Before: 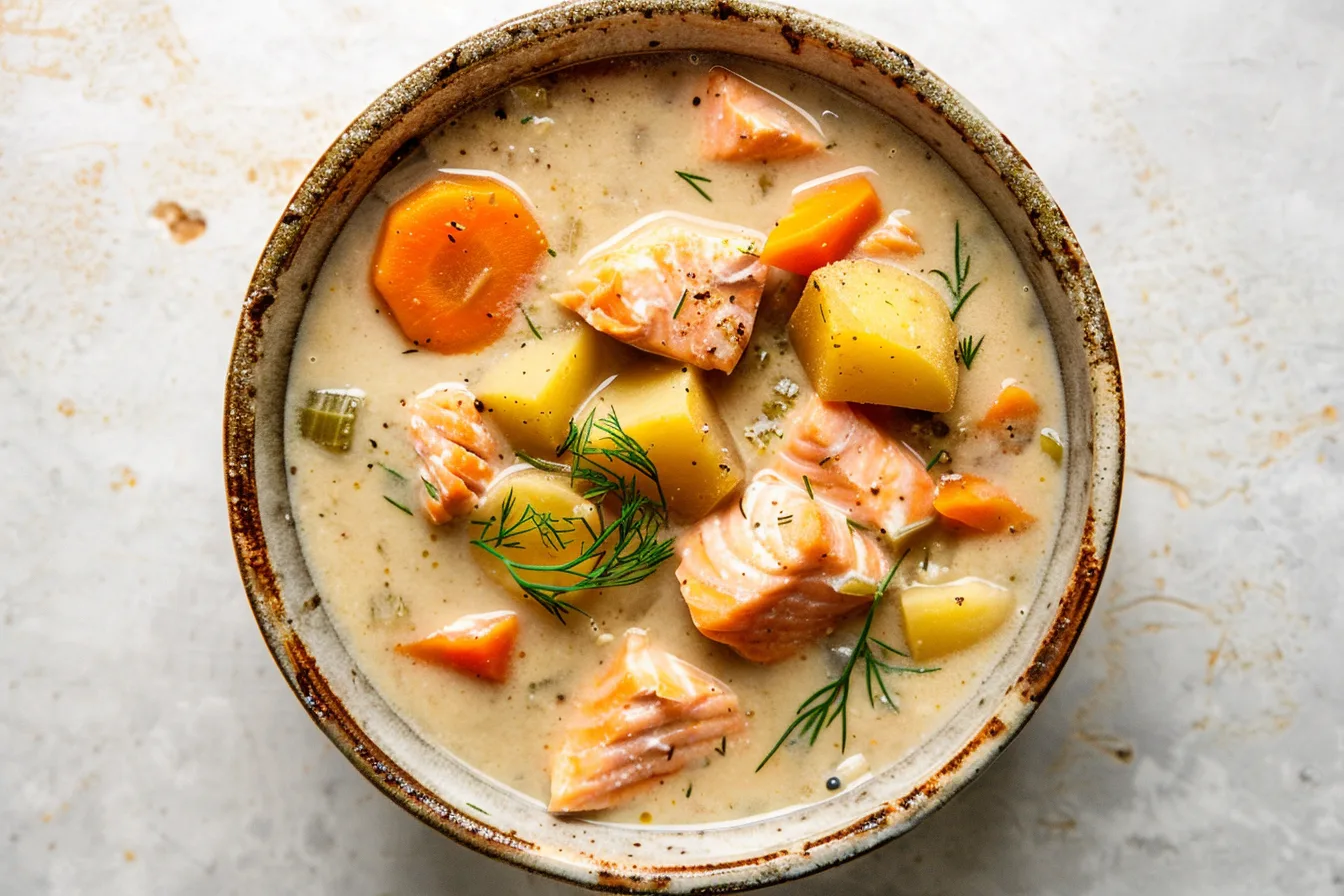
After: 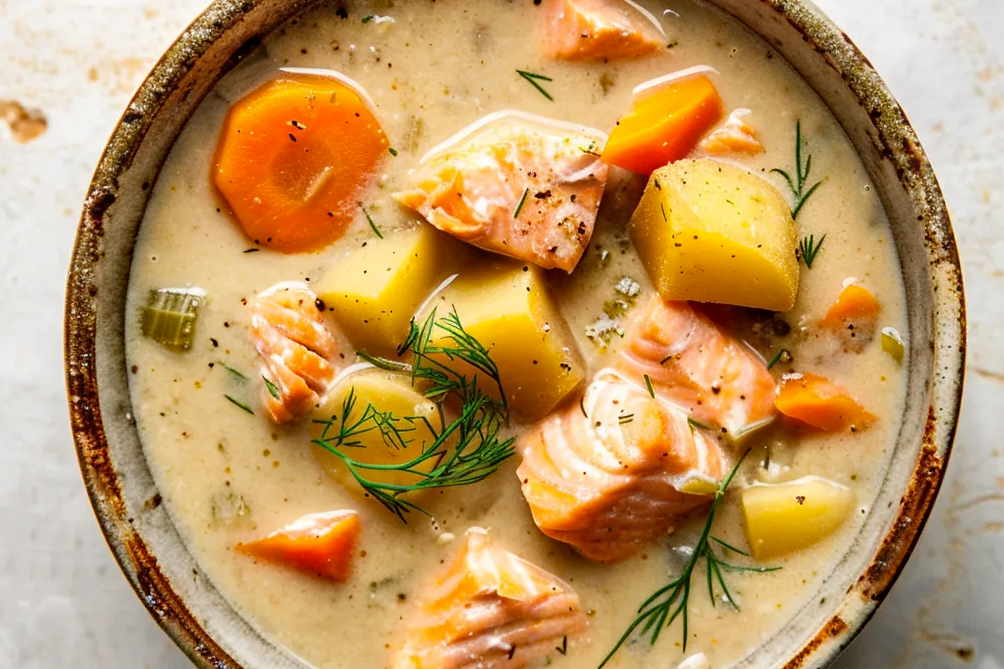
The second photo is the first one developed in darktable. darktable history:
haze removal: compatibility mode true, adaptive false
crop and rotate: left 11.831%, top 11.346%, right 13.429%, bottom 13.899%
tone equalizer: on, module defaults
